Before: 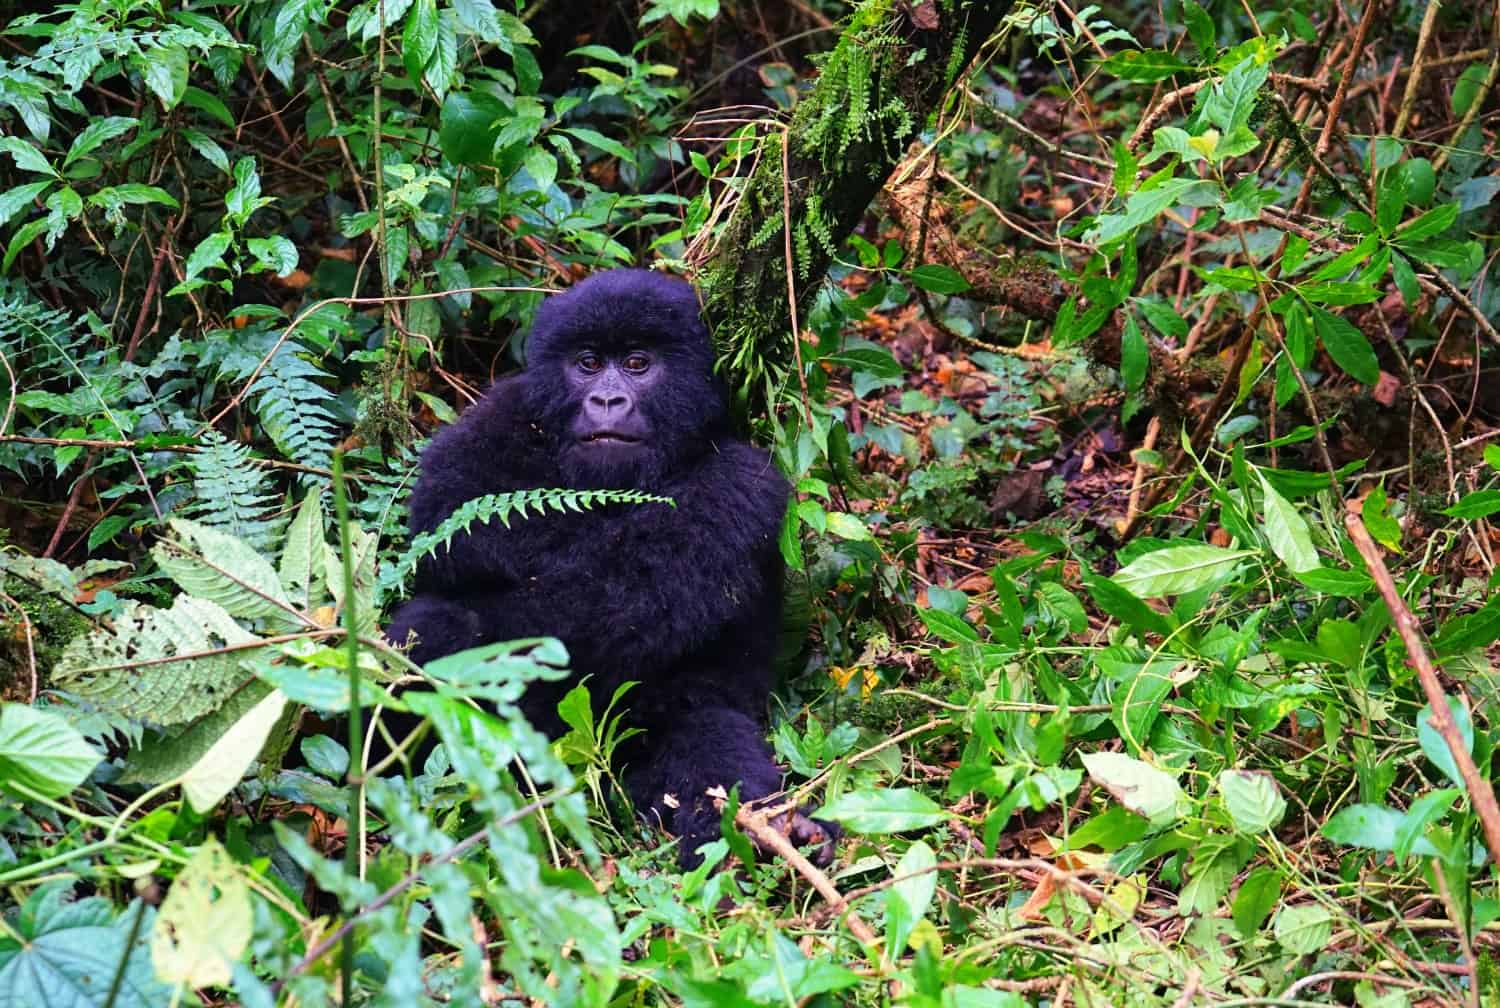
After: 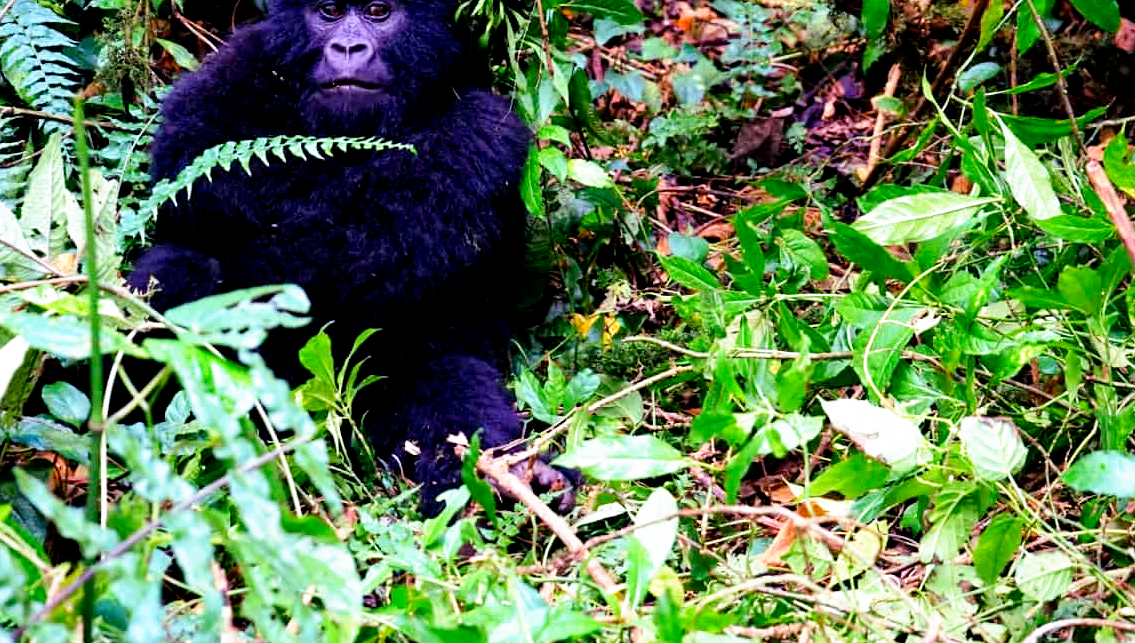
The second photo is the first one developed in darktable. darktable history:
exposure: black level correction 0, exposure 0.3 EV, compensate highlight preservation false
color calibration: illuminant as shot in camera, x 0.358, y 0.373, temperature 4628.91 K
filmic rgb: black relative exposure -6.3 EV, white relative exposure 2.8 EV, threshold 3 EV, target black luminance 0%, hardness 4.6, latitude 67.35%, contrast 1.292, shadows ↔ highlights balance -3.5%, preserve chrominance no, color science v4 (2020), contrast in shadows soft, enable highlight reconstruction true
crop and rotate: left 17.299%, top 35.115%, right 7.015%, bottom 1.024%
